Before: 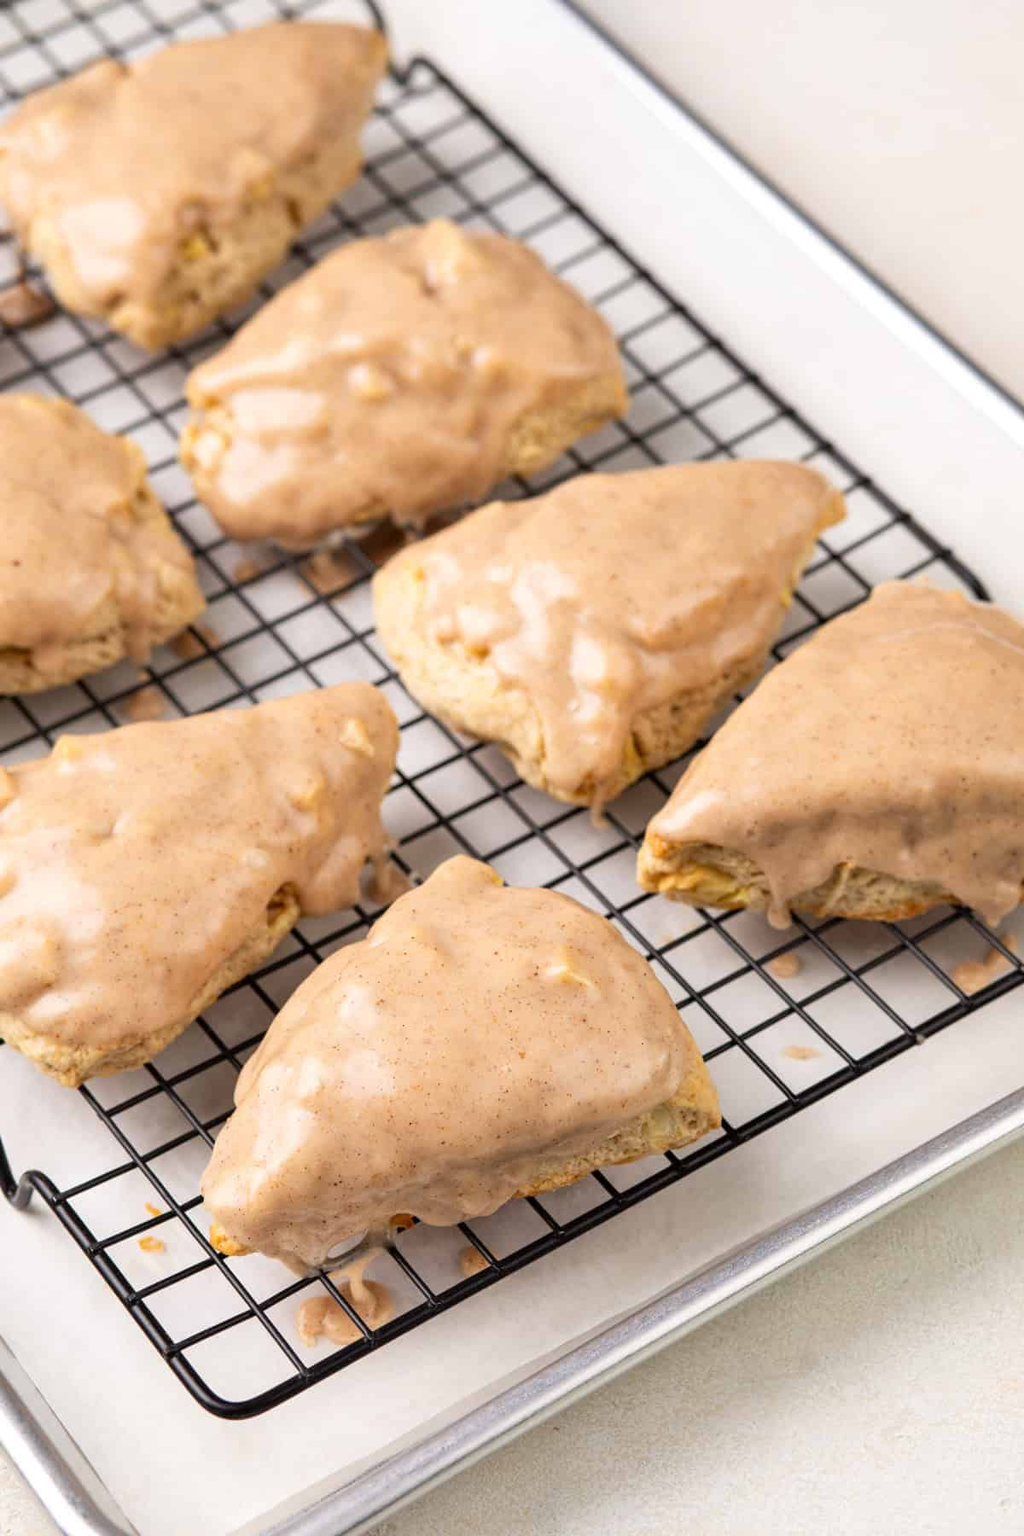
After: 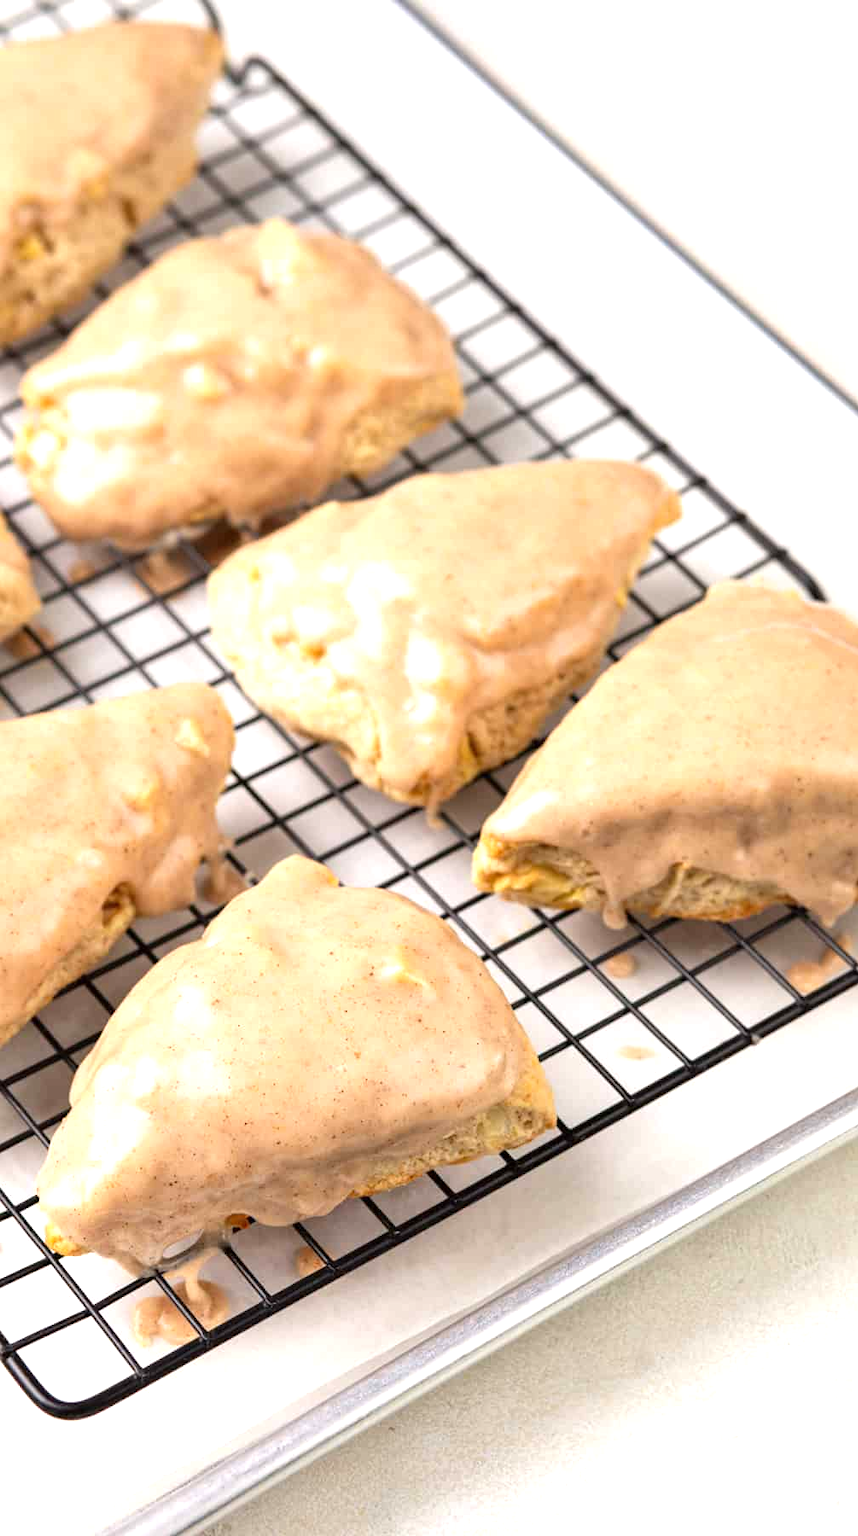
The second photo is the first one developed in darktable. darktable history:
crop: left 16.145%
exposure: exposure 0.6 EV, compensate highlight preservation false
